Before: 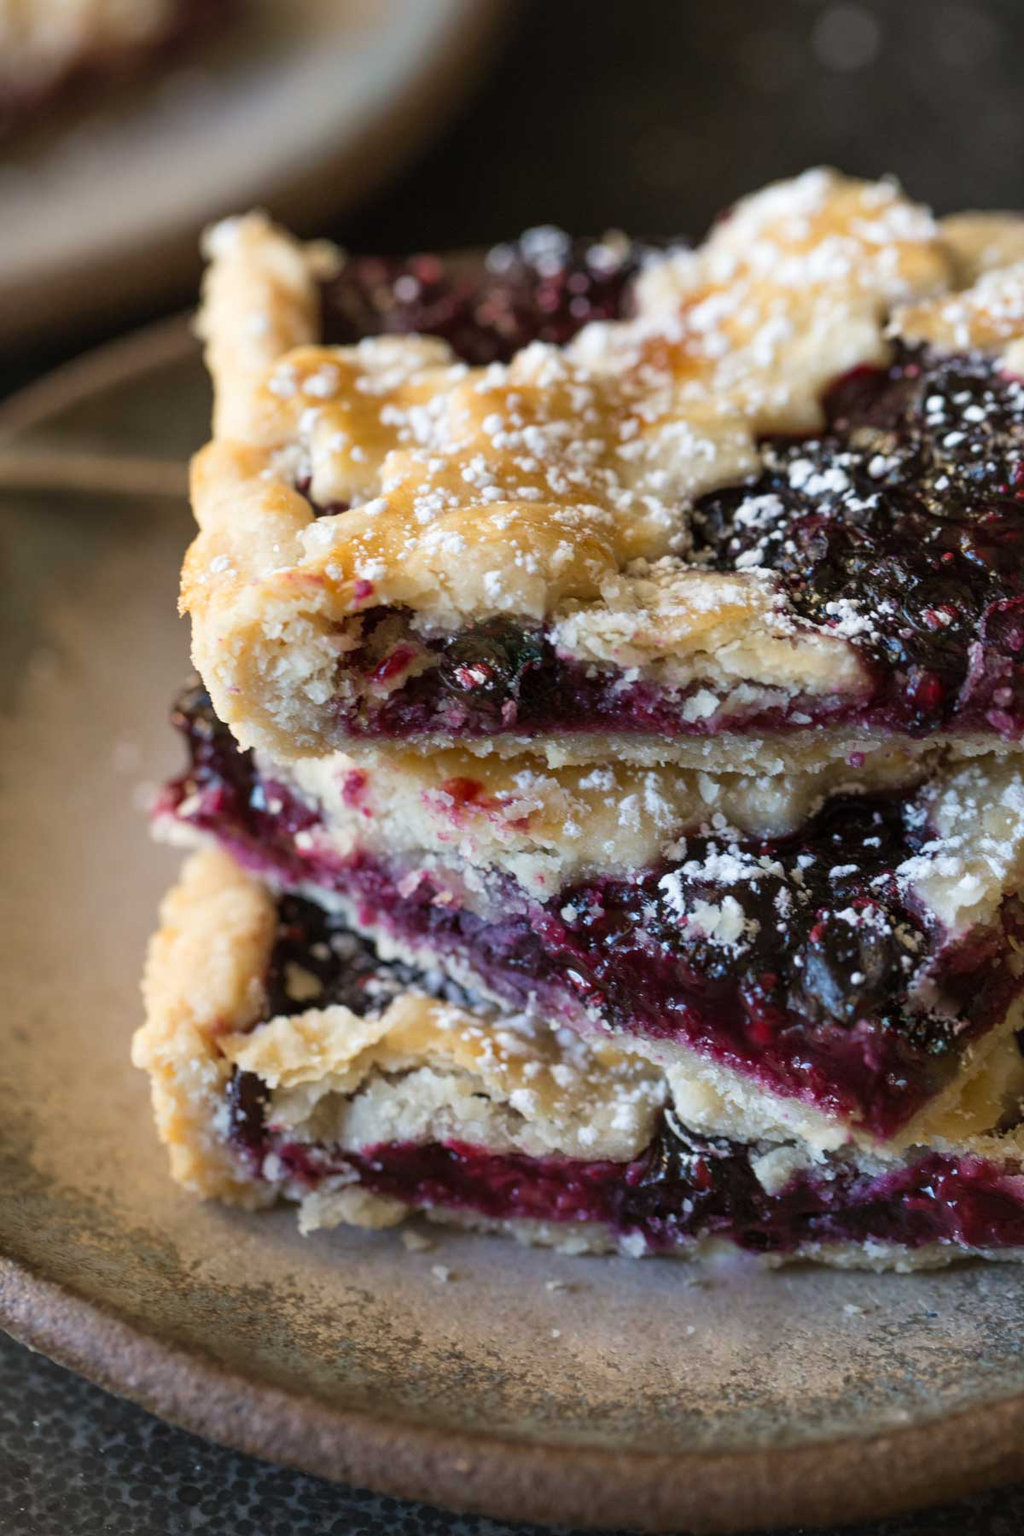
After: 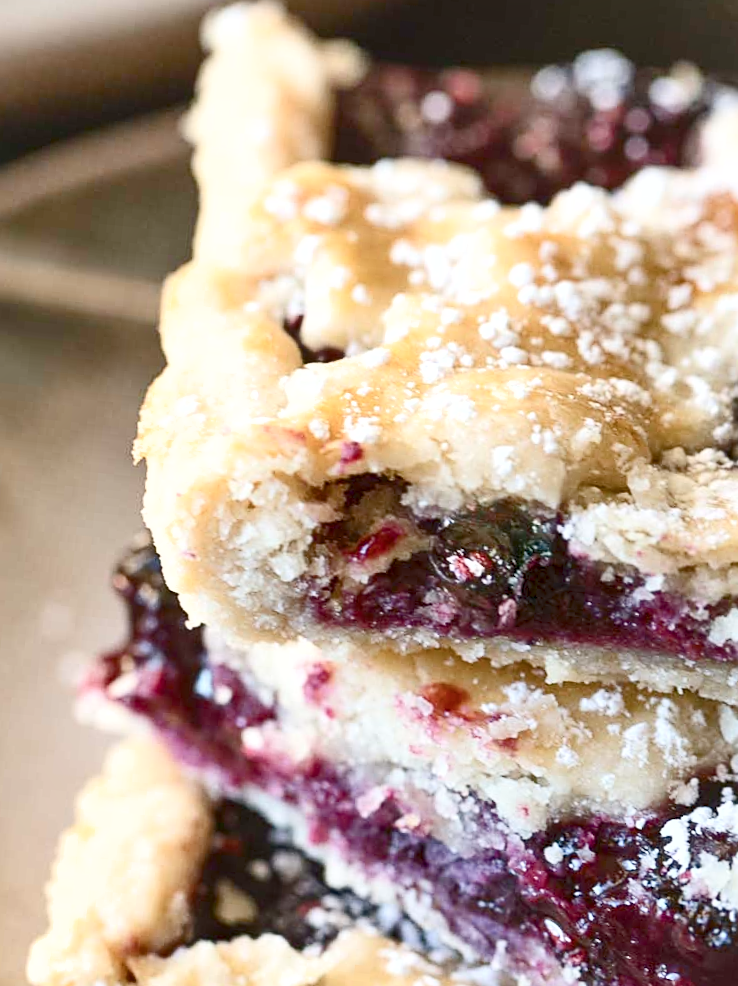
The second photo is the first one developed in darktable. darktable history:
crop and rotate: angle -5.67°, left 2.018%, top 6.98%, right 27.658%, bottom 30.346%
contrast brightness saturation: contrast 0.246, saturation -0.317
exposure: black level correction 0, exposure 1.439 EV, compensate highlight preservation false
shadows and highlights: low approximation 0.01, soften with gaussian
tone equalizer: smoothing diameter 2.02%, edges refinement/feathering 16.34, mask exposure compensation -1.57 EV, filter diffusion 5
color balance rgb: perceptual saturation grading › global saturation 20%, perceptual saturation grading › highlights -25.747%, perceptual saturation grading › shadows 25.751%, contrast -29.733%
sharpen: on, module defaults
